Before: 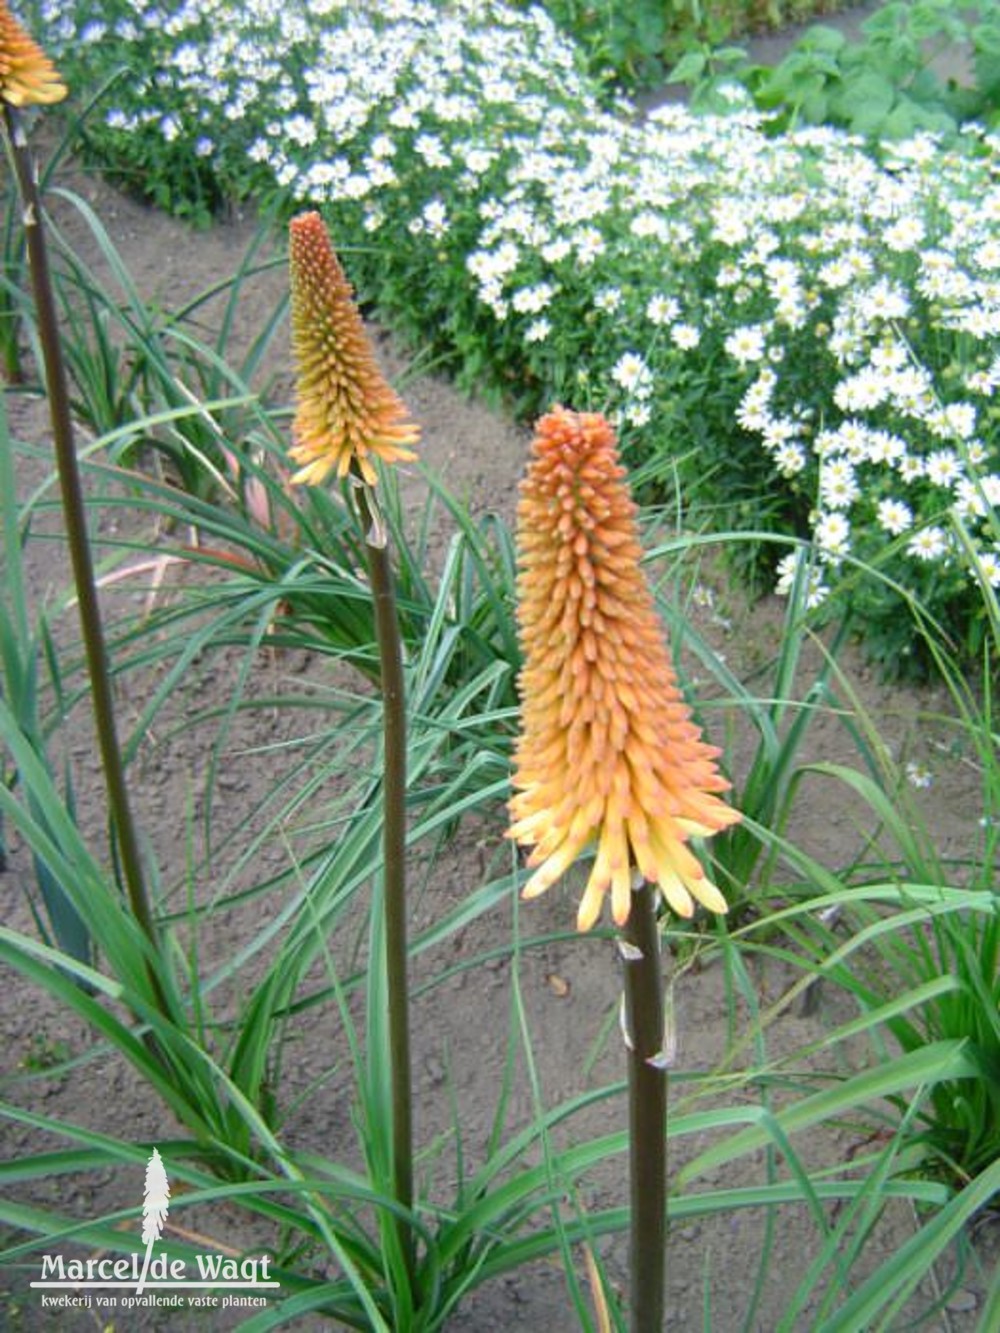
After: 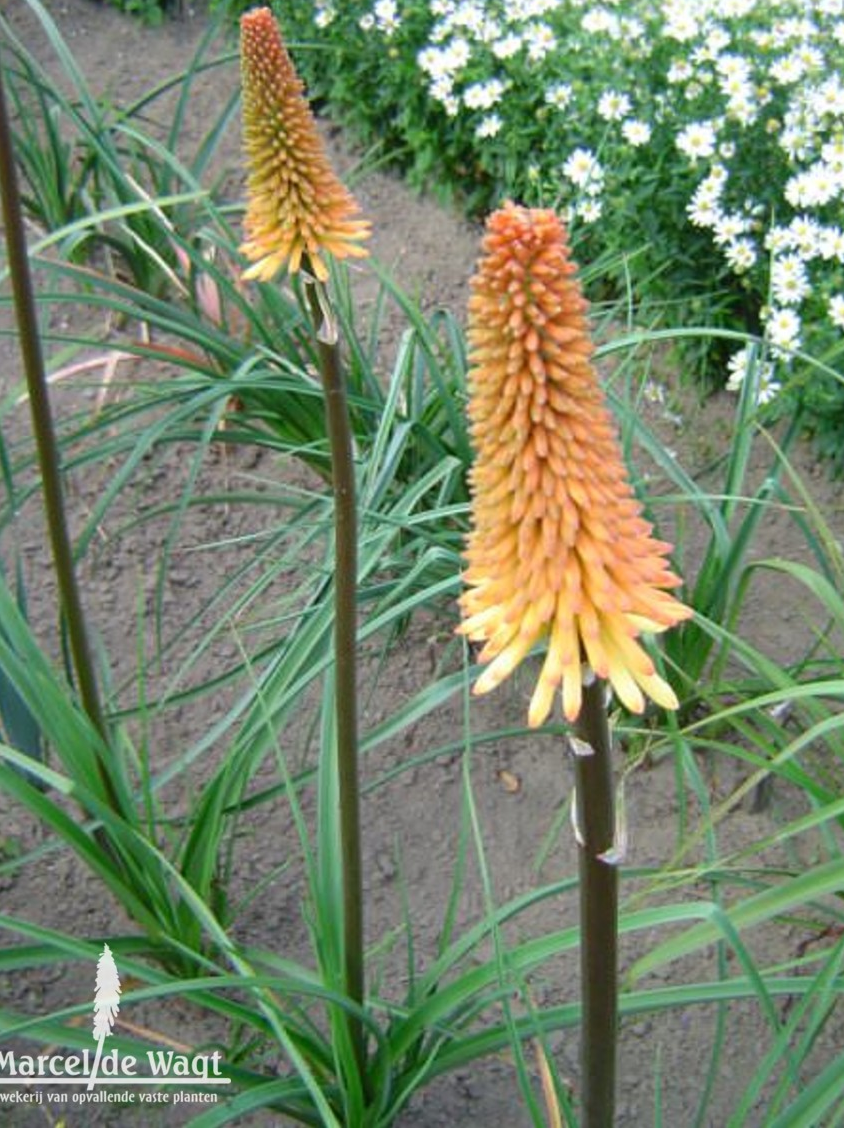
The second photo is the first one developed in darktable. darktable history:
crop and rotate: left 4.903%, top 15.372%, right 10.653%
